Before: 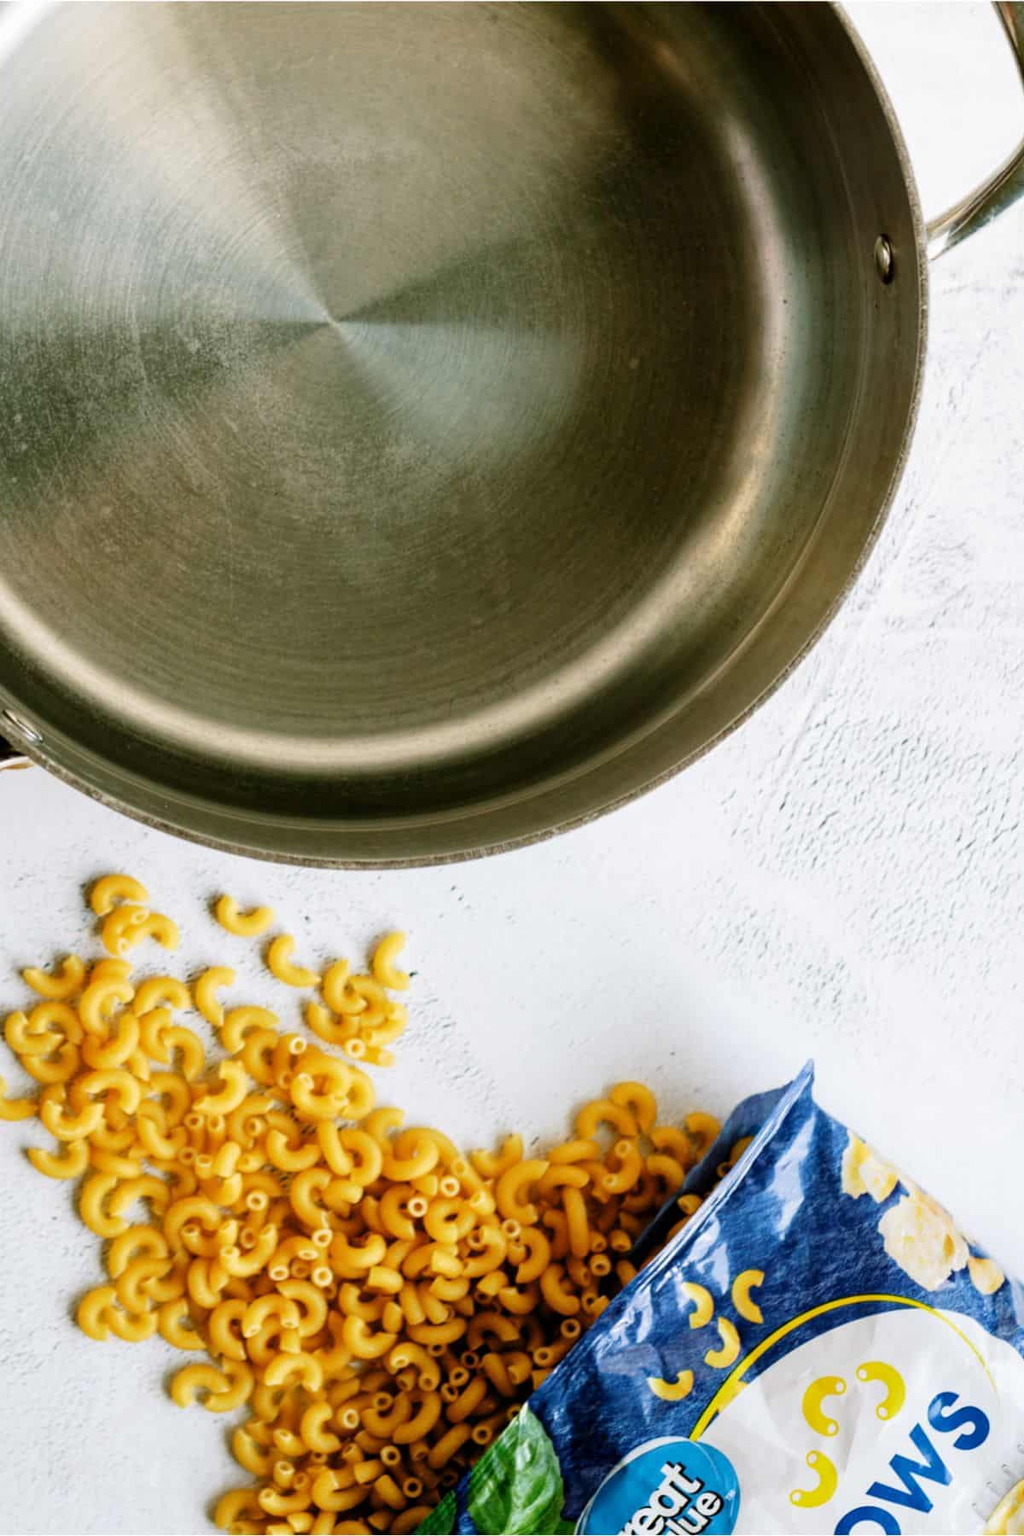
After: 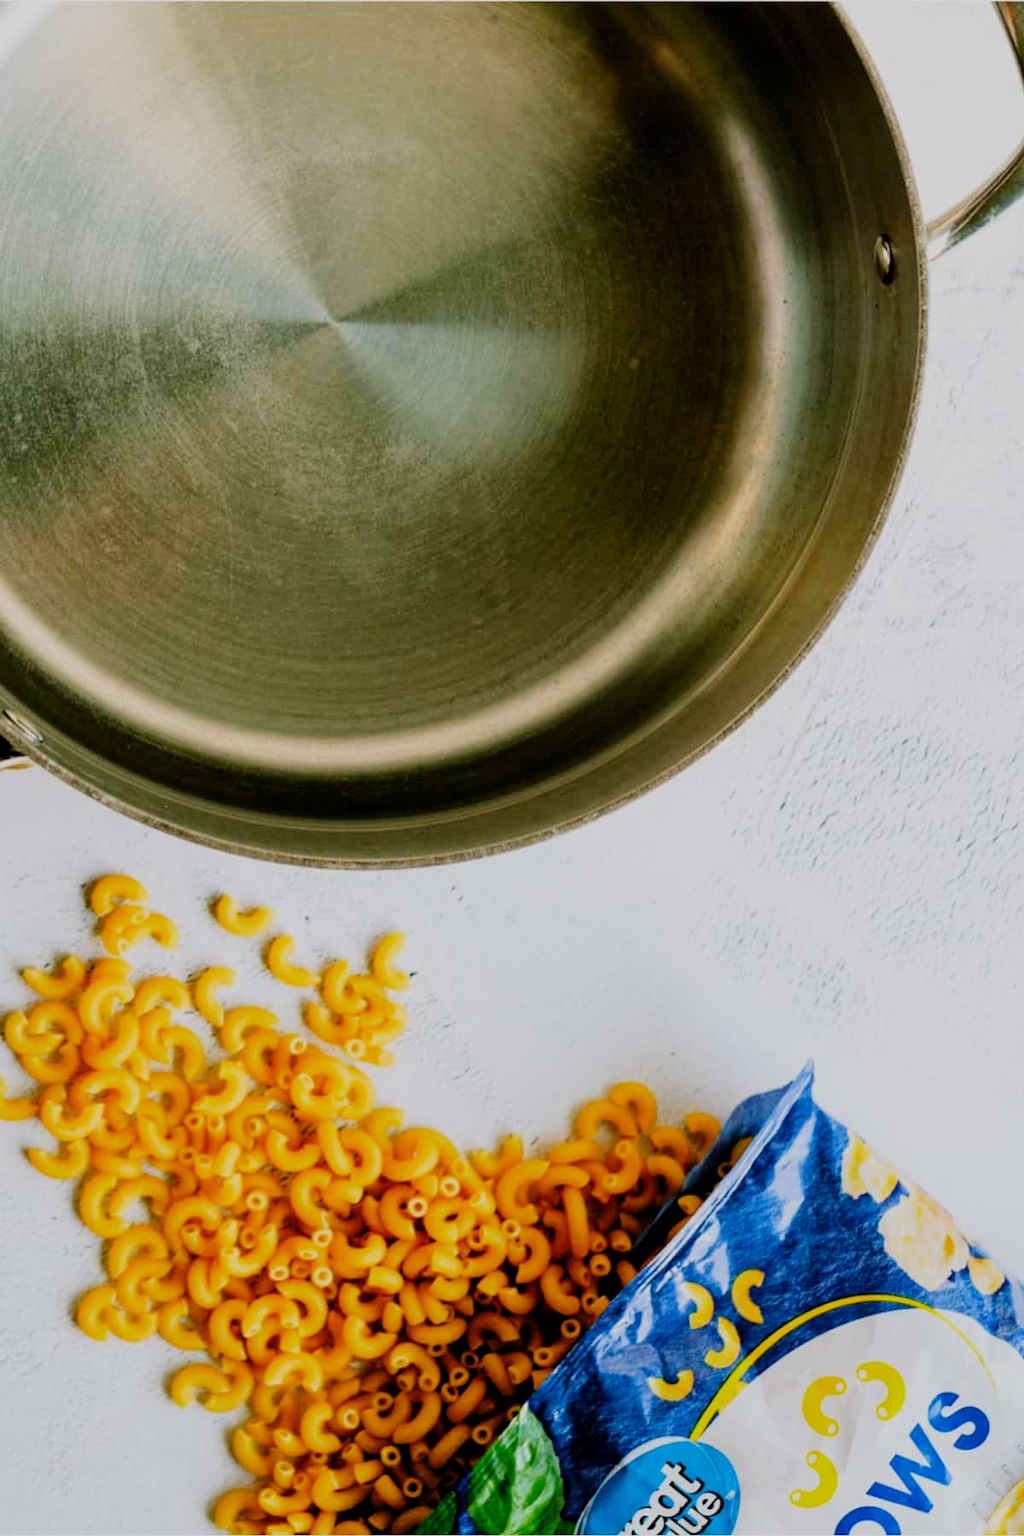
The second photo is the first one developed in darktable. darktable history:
filmic rgb: black relative exposure -7.65 EV, white relative exposure 4.56 EV, hardness 3.61
color correction: saturation 1.34
